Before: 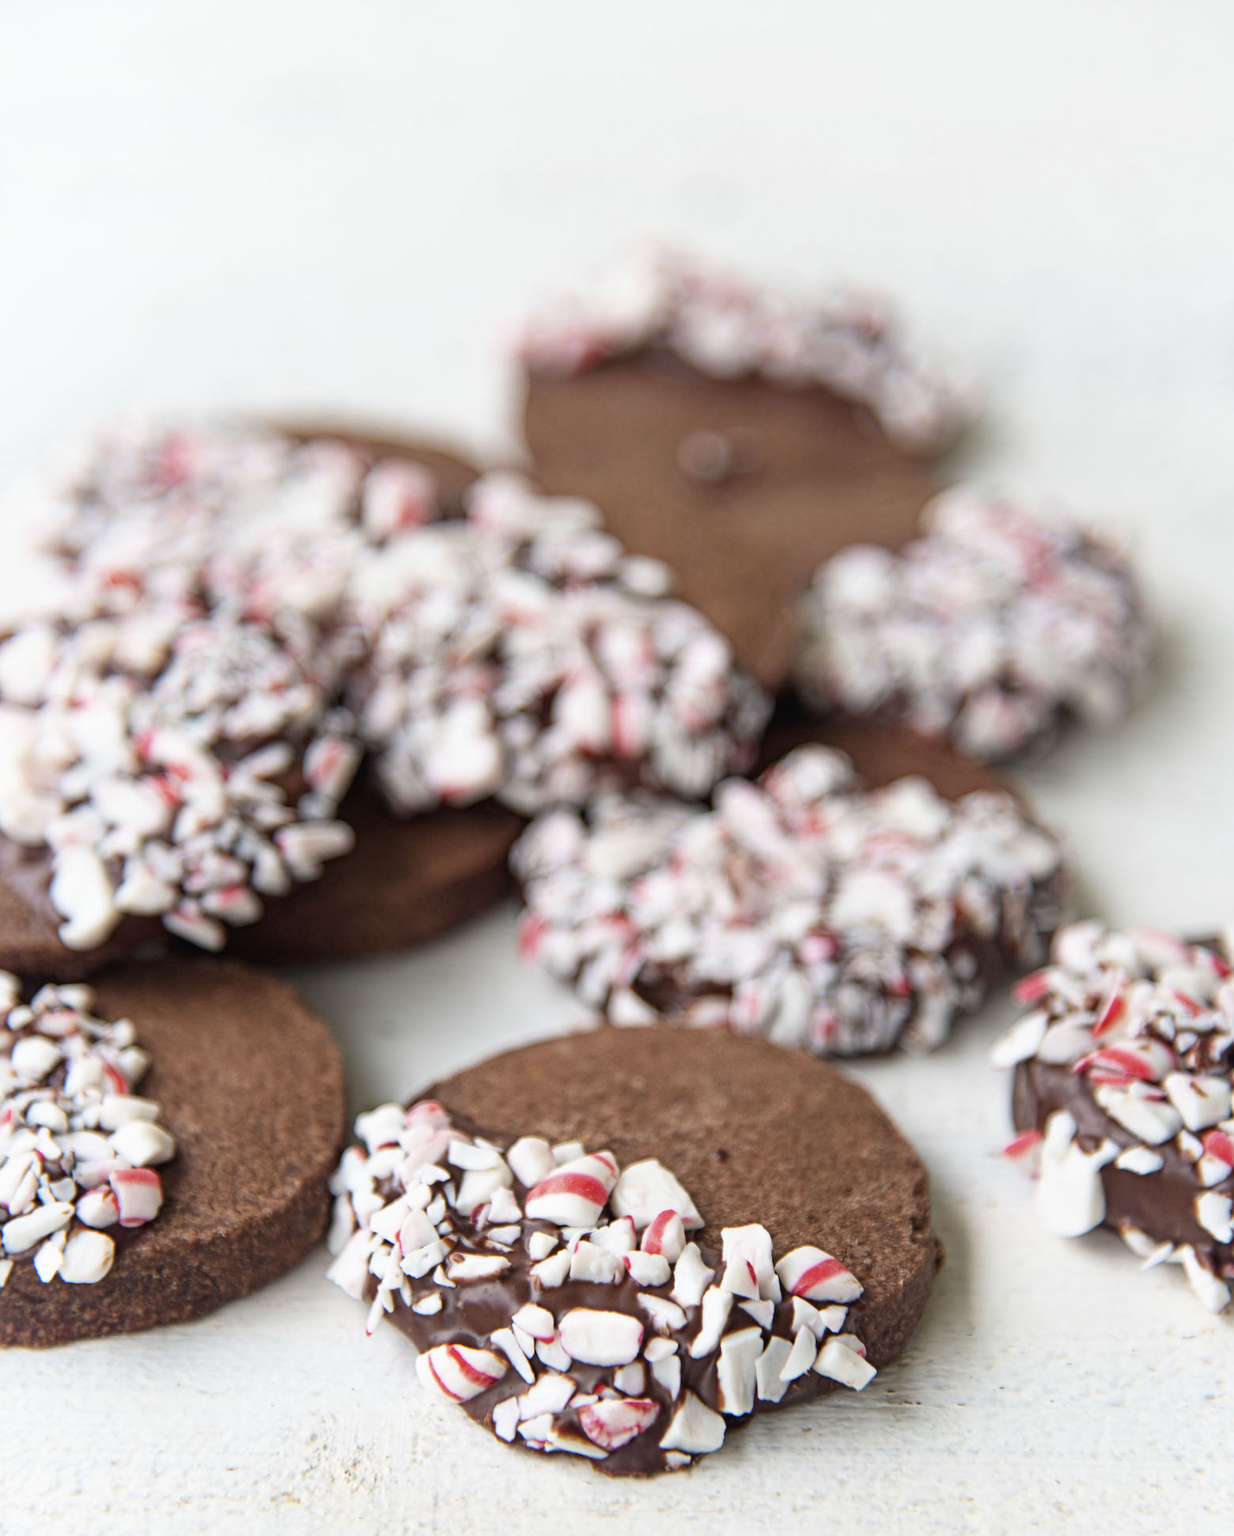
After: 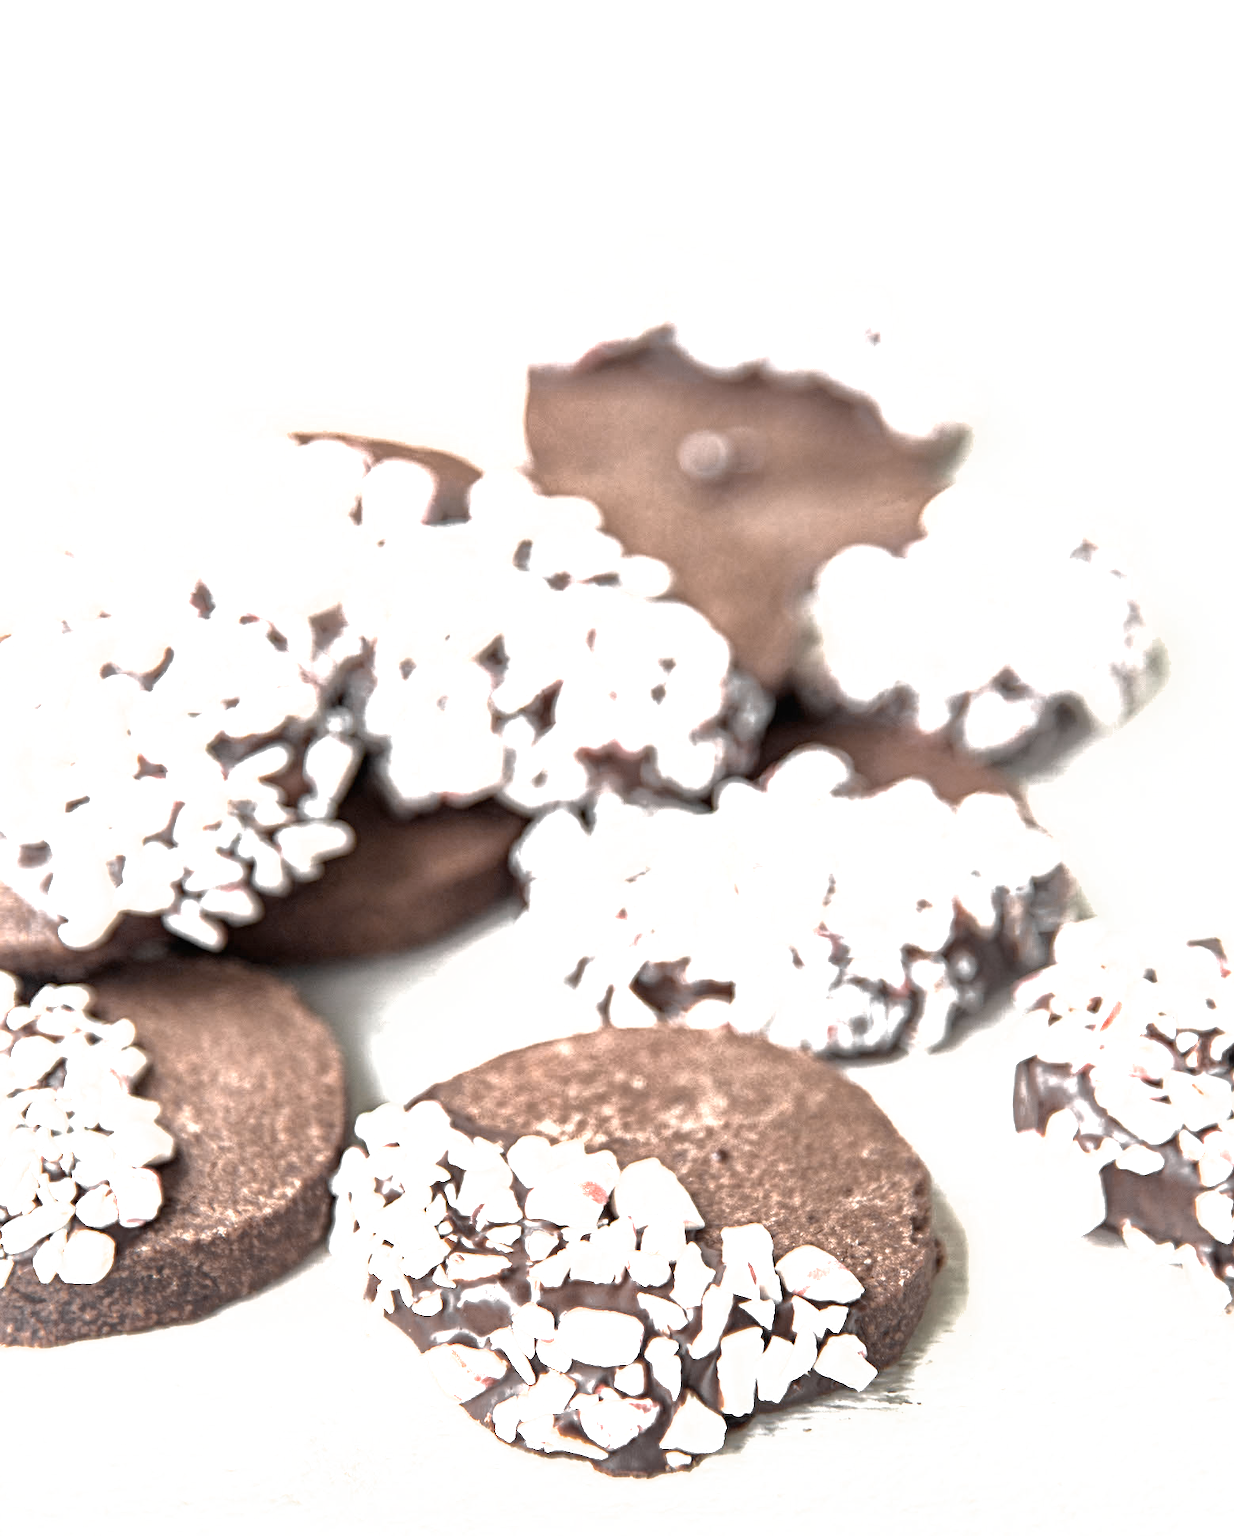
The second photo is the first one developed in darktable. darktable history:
color zones: curves: ch0 [(0, 0.613) (0.01, 0.613) (0.245, 0.448) (0.498, 0.529) (0.642, 0.665) (0.879, 0.777) (0.99, 0.613)]; ch1 [(0, 0.035) (0.121, 0.189) (0.259, 0.197) (0.415, 0.061) (0.589, 0.022) (0.732, 0.022) (0.857, 0.026) (0.991, 0.053)]
contrast brightness saturation: brightness -0.2, saturation 0.08
shadows and highlights: on, module defaults
exposure: black level correction 0, exposure 1.6 EV, compensate exposure bias true, compensate highlight preservation false
